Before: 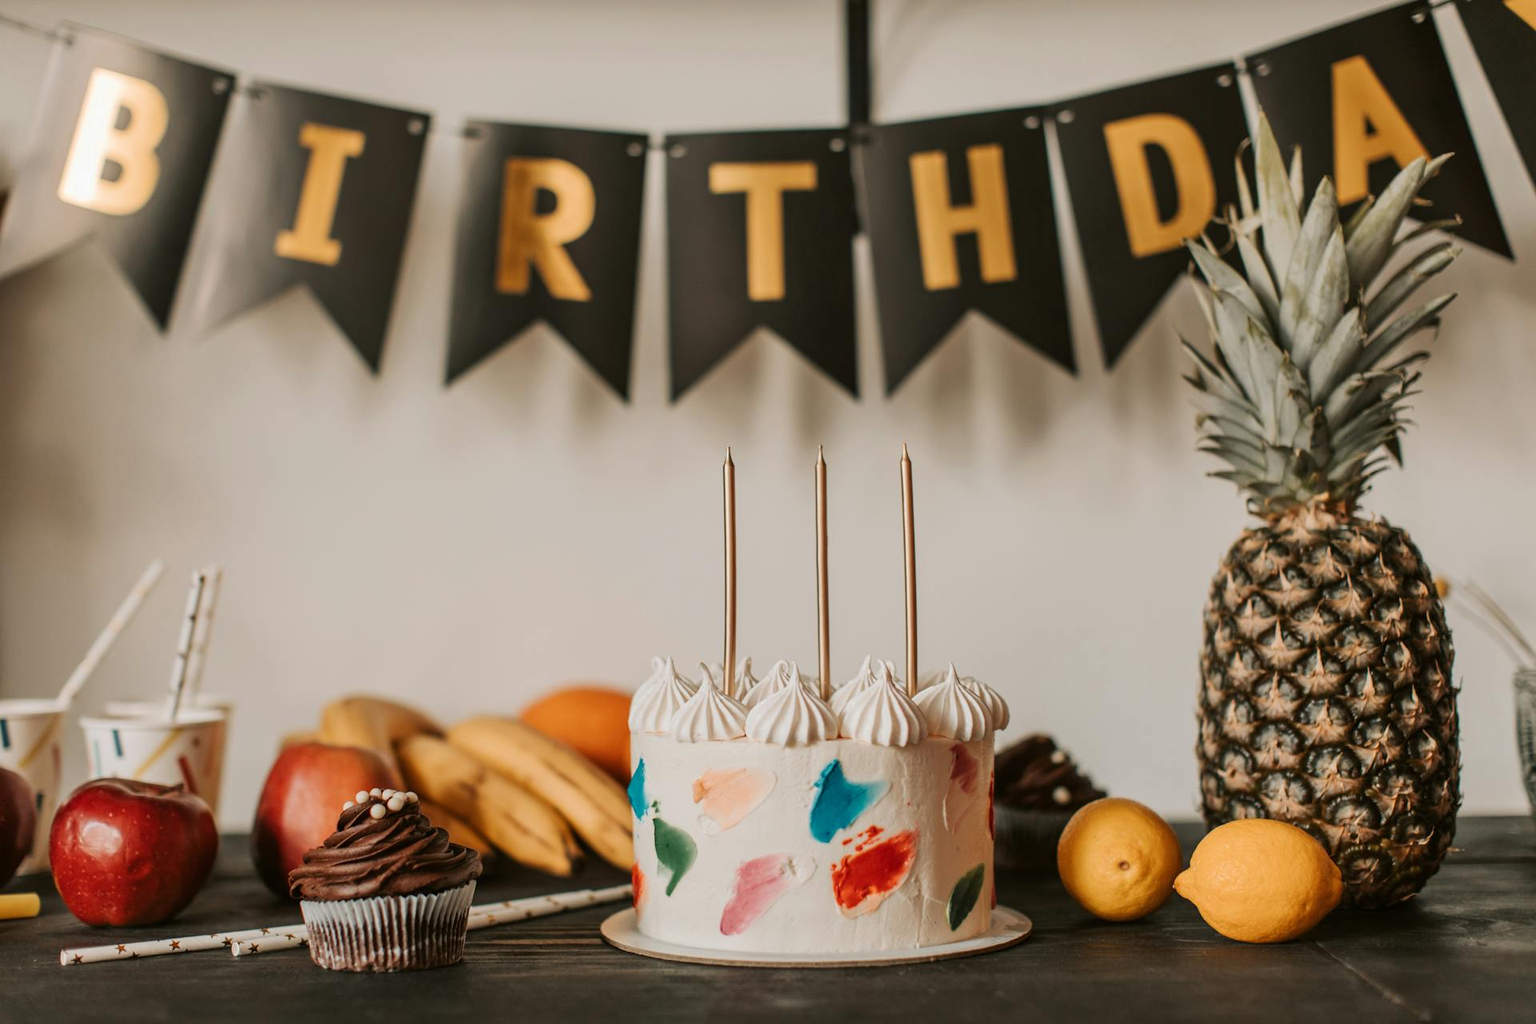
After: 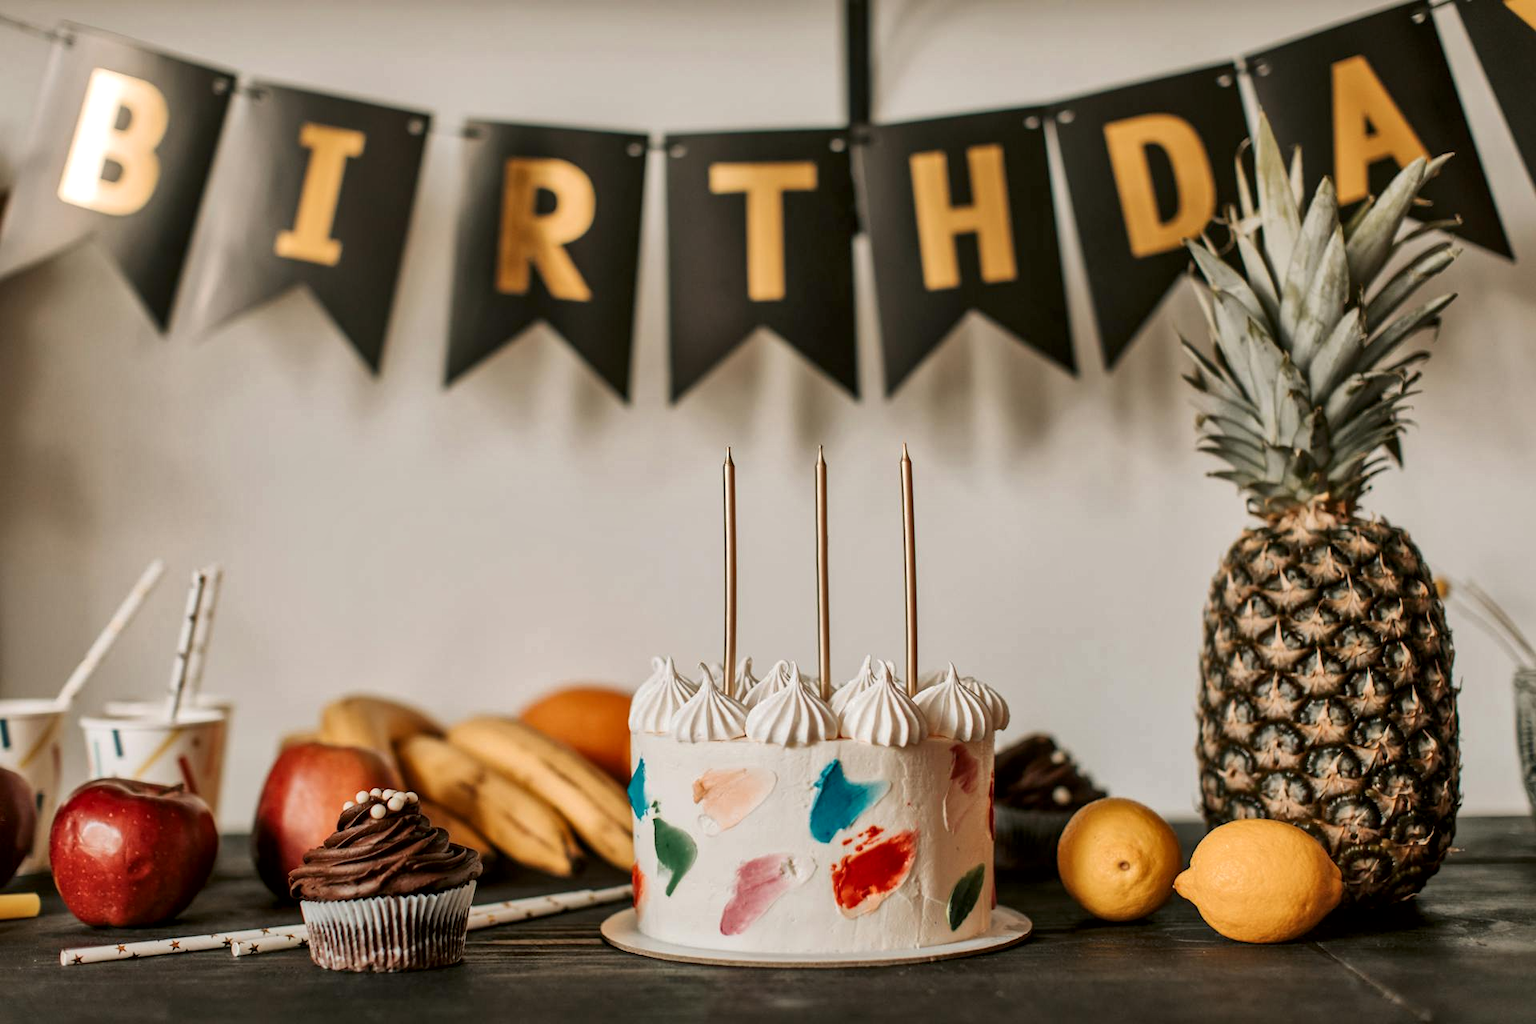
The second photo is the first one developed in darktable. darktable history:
local contrast: mode bilateral grid, contrast 19, coarseness 49, detail 158%, midtone range 0.2
